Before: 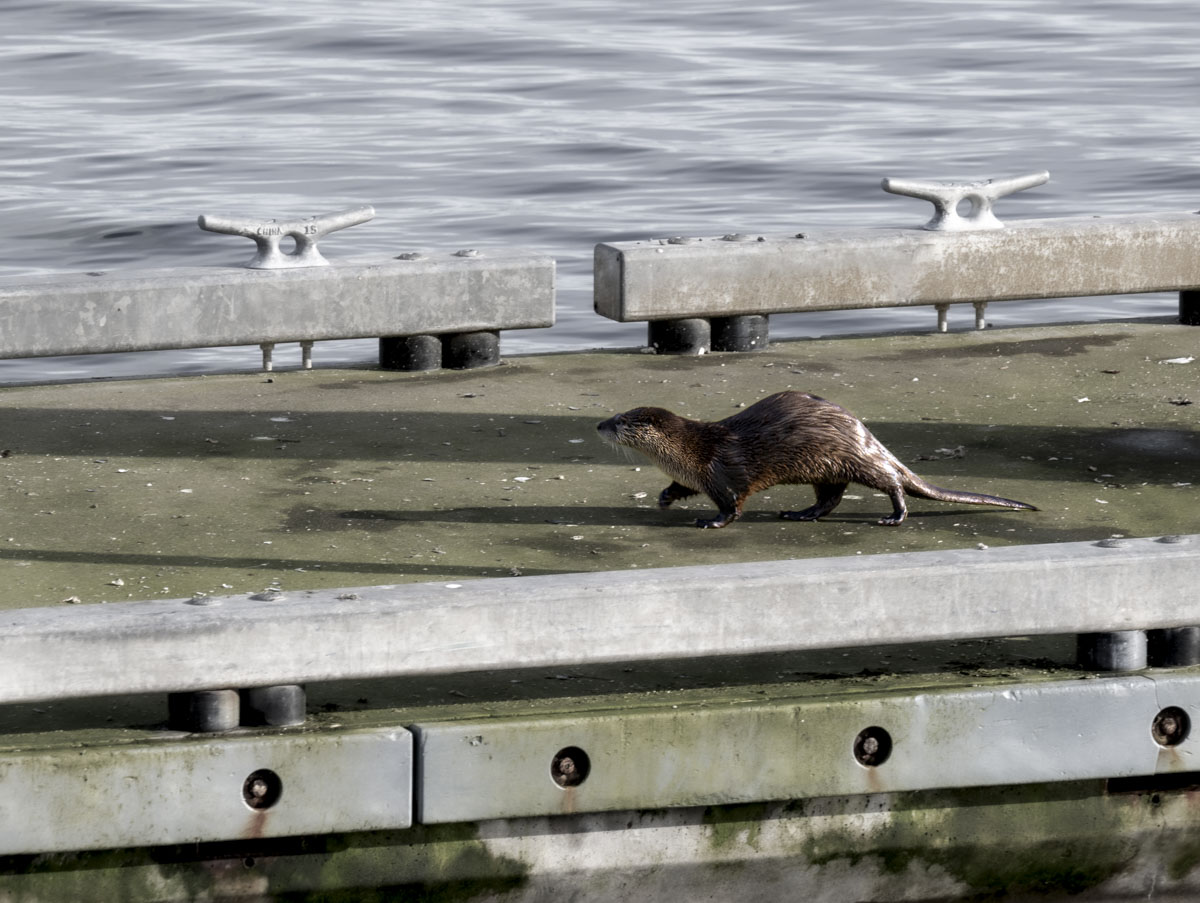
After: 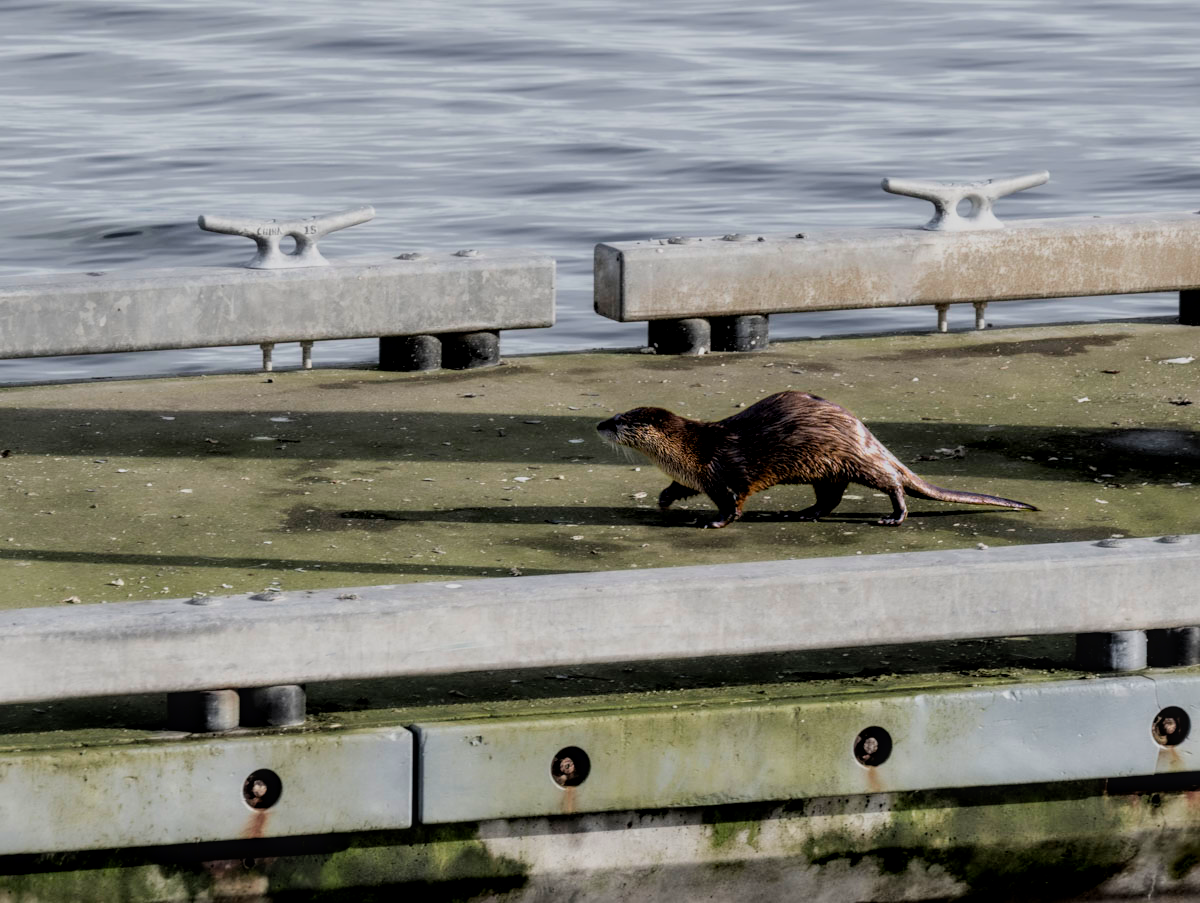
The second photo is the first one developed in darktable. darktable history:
filmic rgb: black relative exposure -7.48 EV, white relative exposure 4.83 EV, hardness 3.4, color science v6 (2022)
local contrast: on, module defaults
color balance rgb: perceptual saturation grading › global saturation 25%, global vibrance 20%
tone equalizer: on, module defaults
